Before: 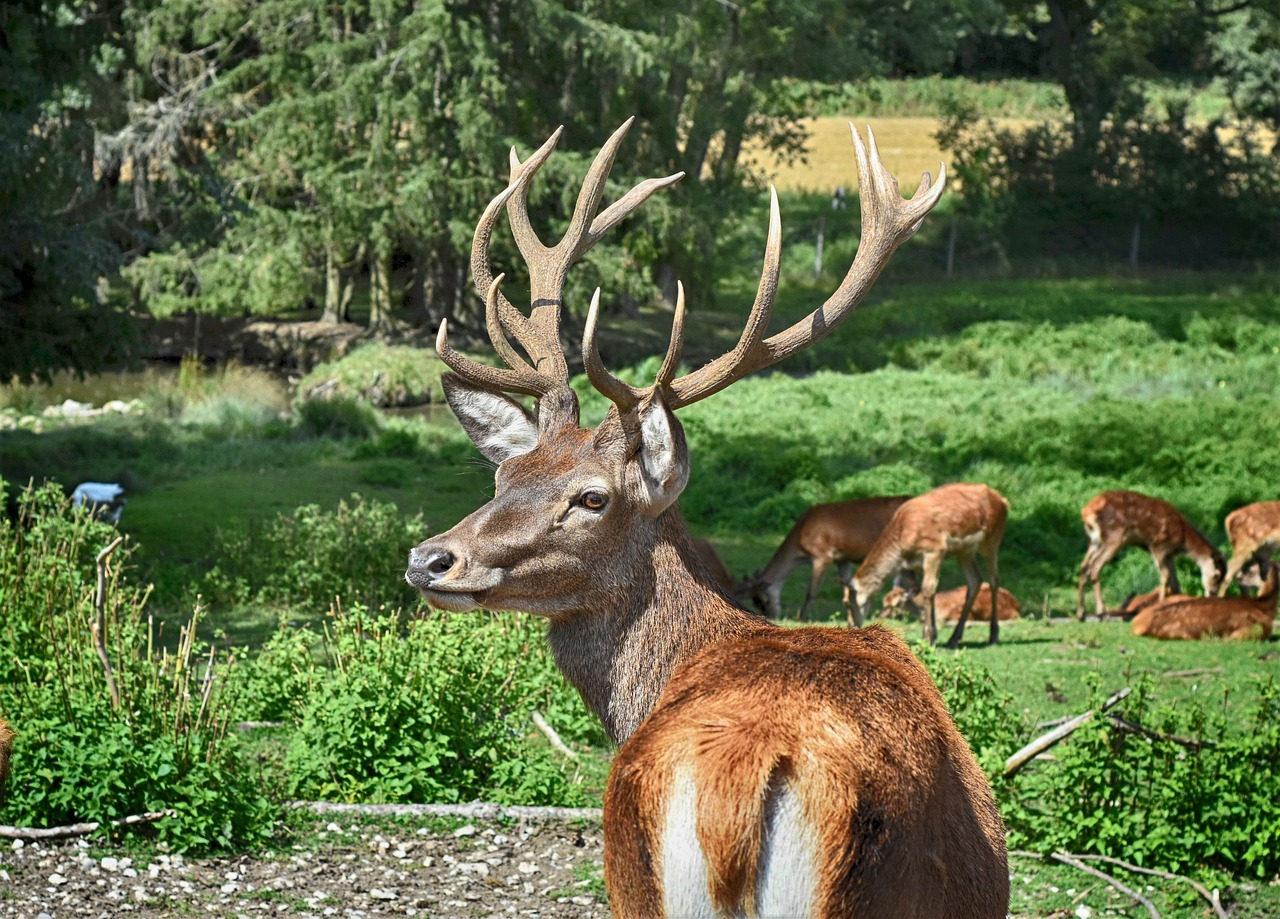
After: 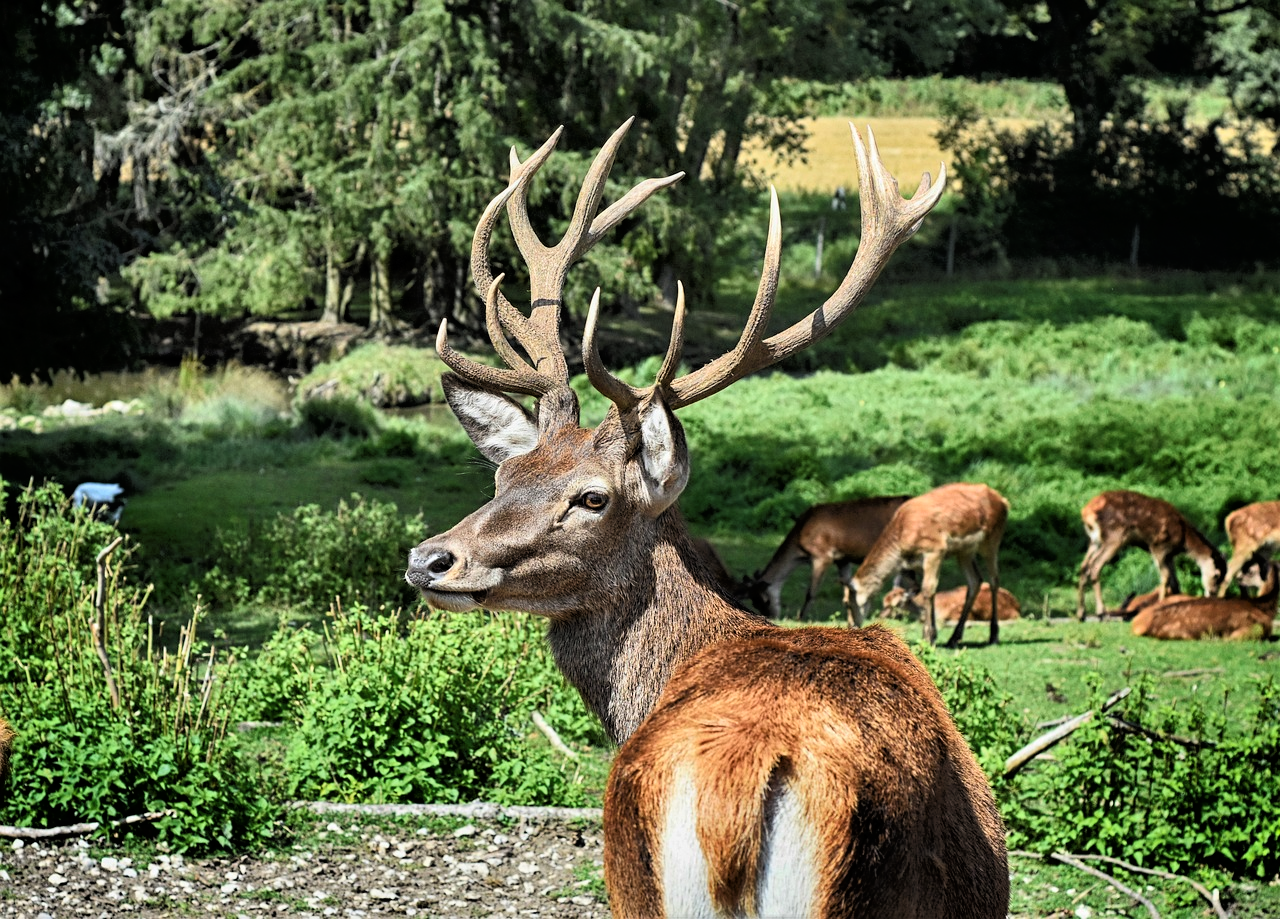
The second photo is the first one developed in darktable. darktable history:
tone curve: curves: ch0 [(0, 0) (0.118, 0.034) (0.182, 0.124) (0.265, 0.214) (0.504, 0.508) (0.783, 0.825) (1, 1)], color space Lab, linked channels, preserve colors none
rgb curve: curves: ch0 [(0, 0) (0.136, 0.078) (0.262, 0.245) (0.414, 0.42) (1, 1)], compensate middle gray true, preserve colors basic power
